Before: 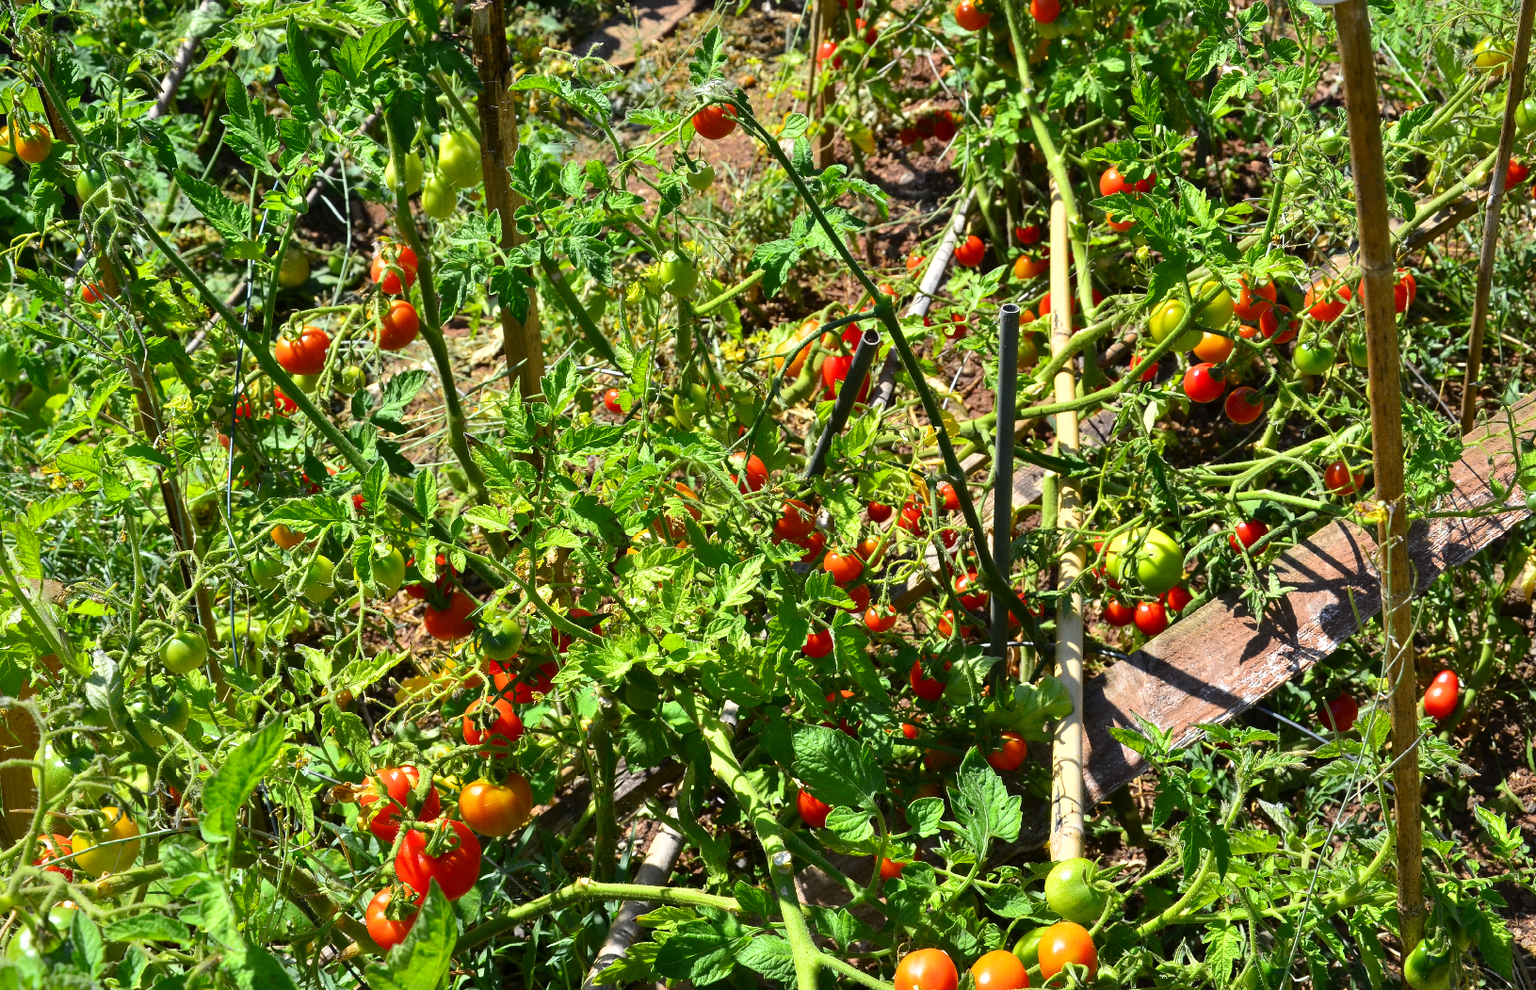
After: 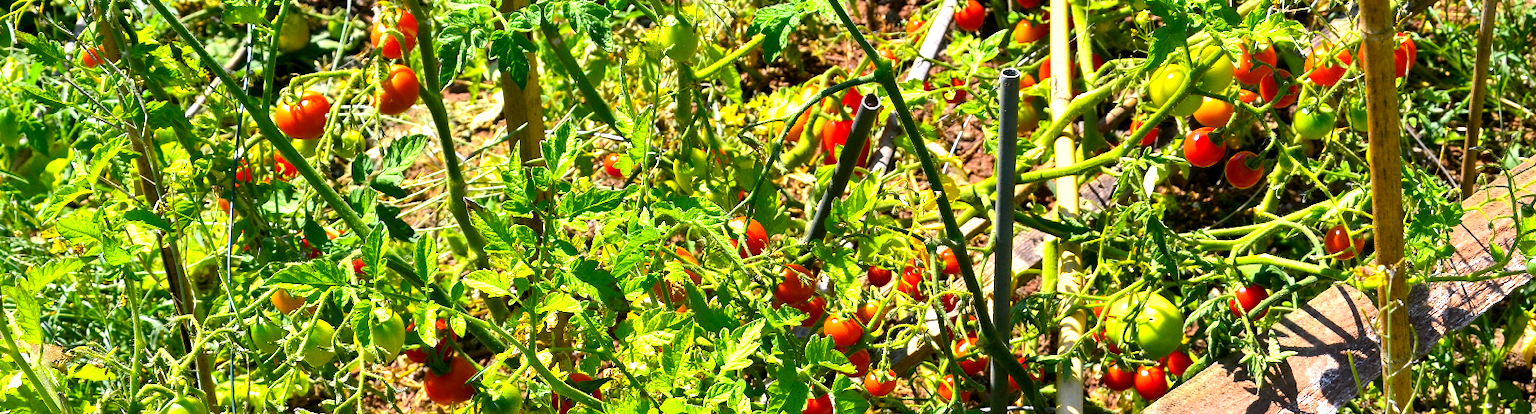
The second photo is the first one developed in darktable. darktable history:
exposure: exposure 0.636 EV, compensate highlight preservation false
color balance rgb: shadows lift › chroma 2%, shadows lift › hue 217.2°, power › chroma 0.25%, power › hue 60°, highlights gain › chroma 1.5%, highlights gain › hue 309.6°, global offset › luminance -0.5%, perceptual saturation grading › global saturation 15%, global vibrance 20%
shadows and highlights: white point adjustment 1, soften with gaussian
crop and rotate: top 23.84%, bottom 34.294%
